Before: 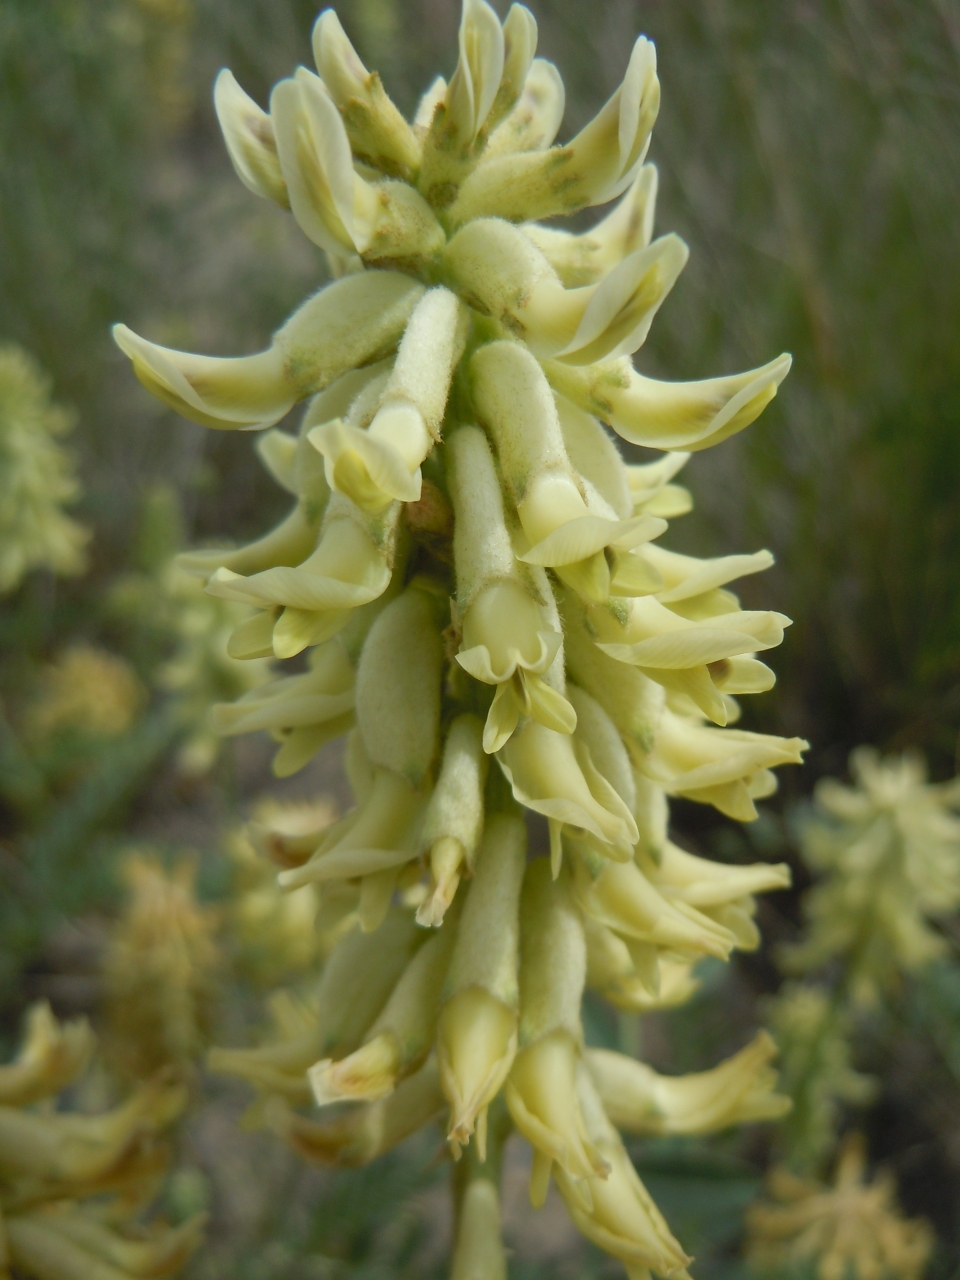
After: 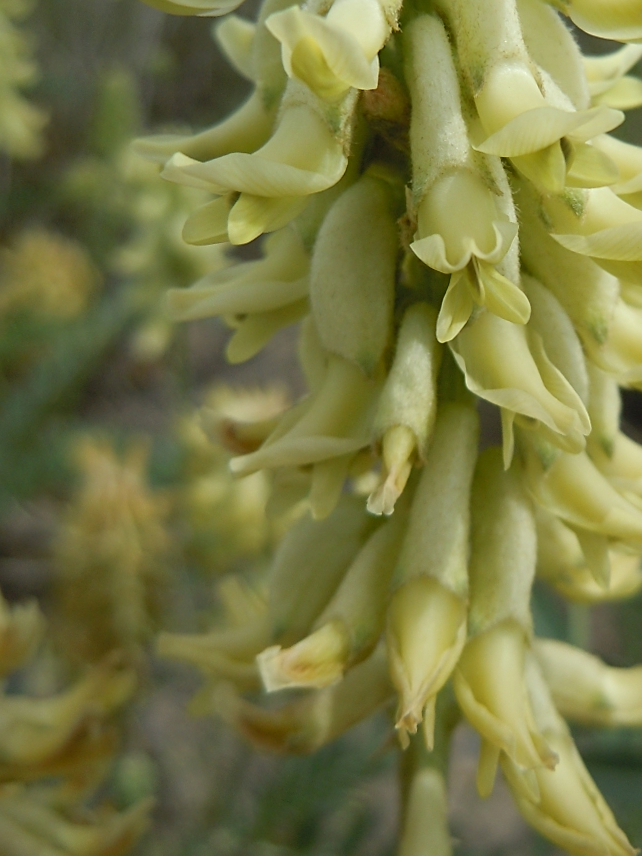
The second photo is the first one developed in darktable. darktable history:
sharpen: on, module defaults
crop and rotate: angle -0.82°, left 3.85%, top 31.828%, right 27.992%
grain: coarseness 0.81 ISO, strength 1.34%, mid-tones bias 0%
